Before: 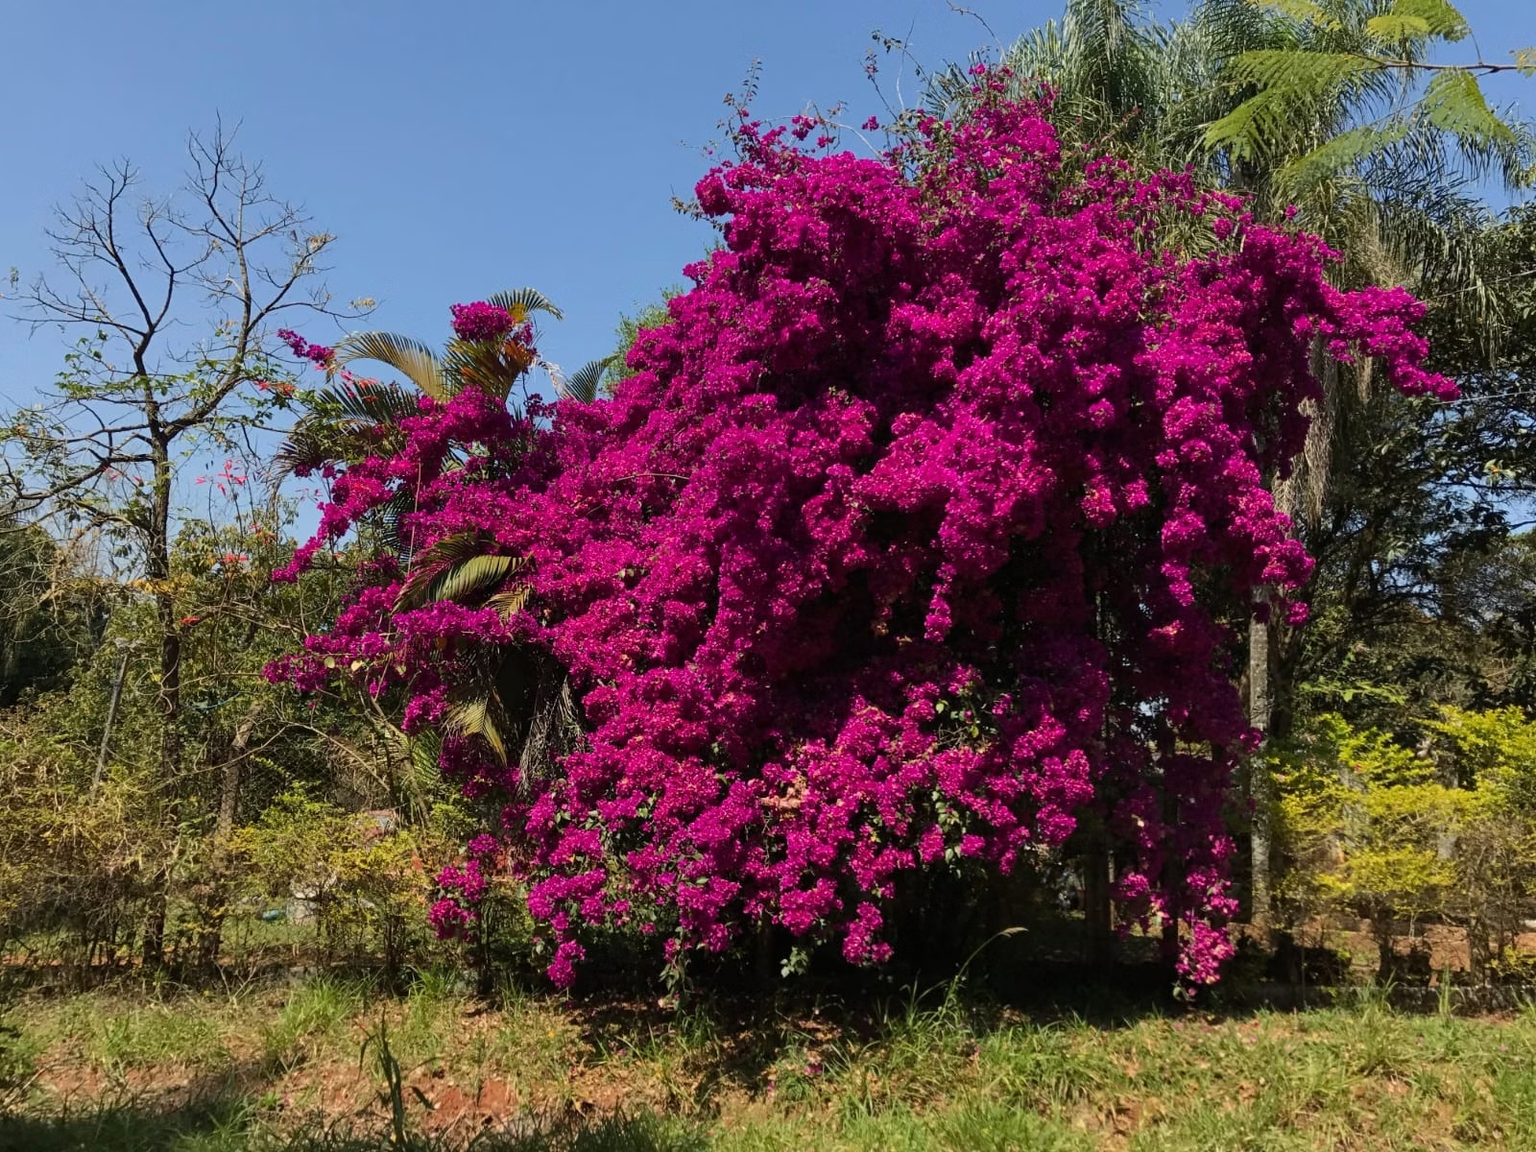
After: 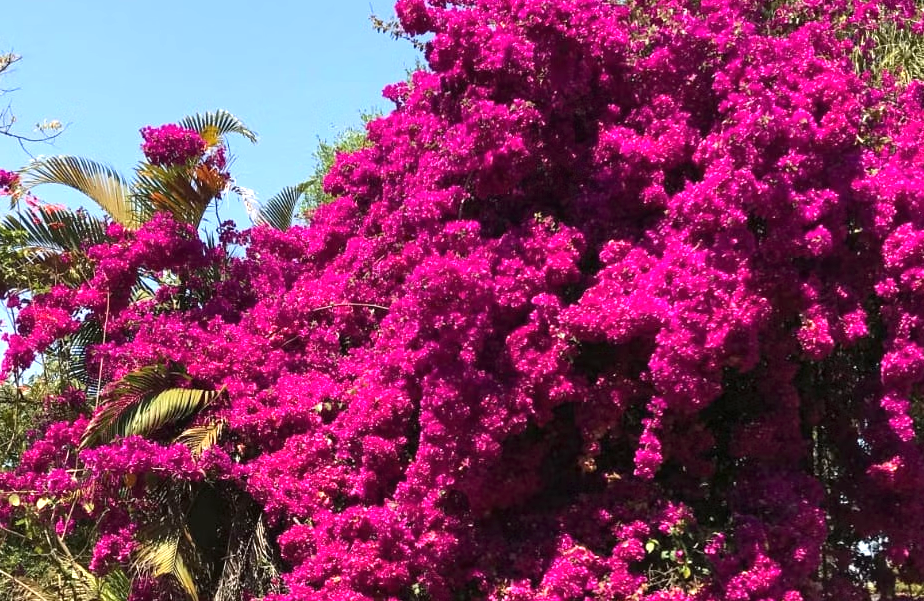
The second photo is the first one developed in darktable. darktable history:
exposure: black level correction 0, exposure 1.095 EV, compensate exposure bias true, compensate highlight preservation false
crop: left 20.594%, top 15.906%, right 21.61%, bottom 33.988%
